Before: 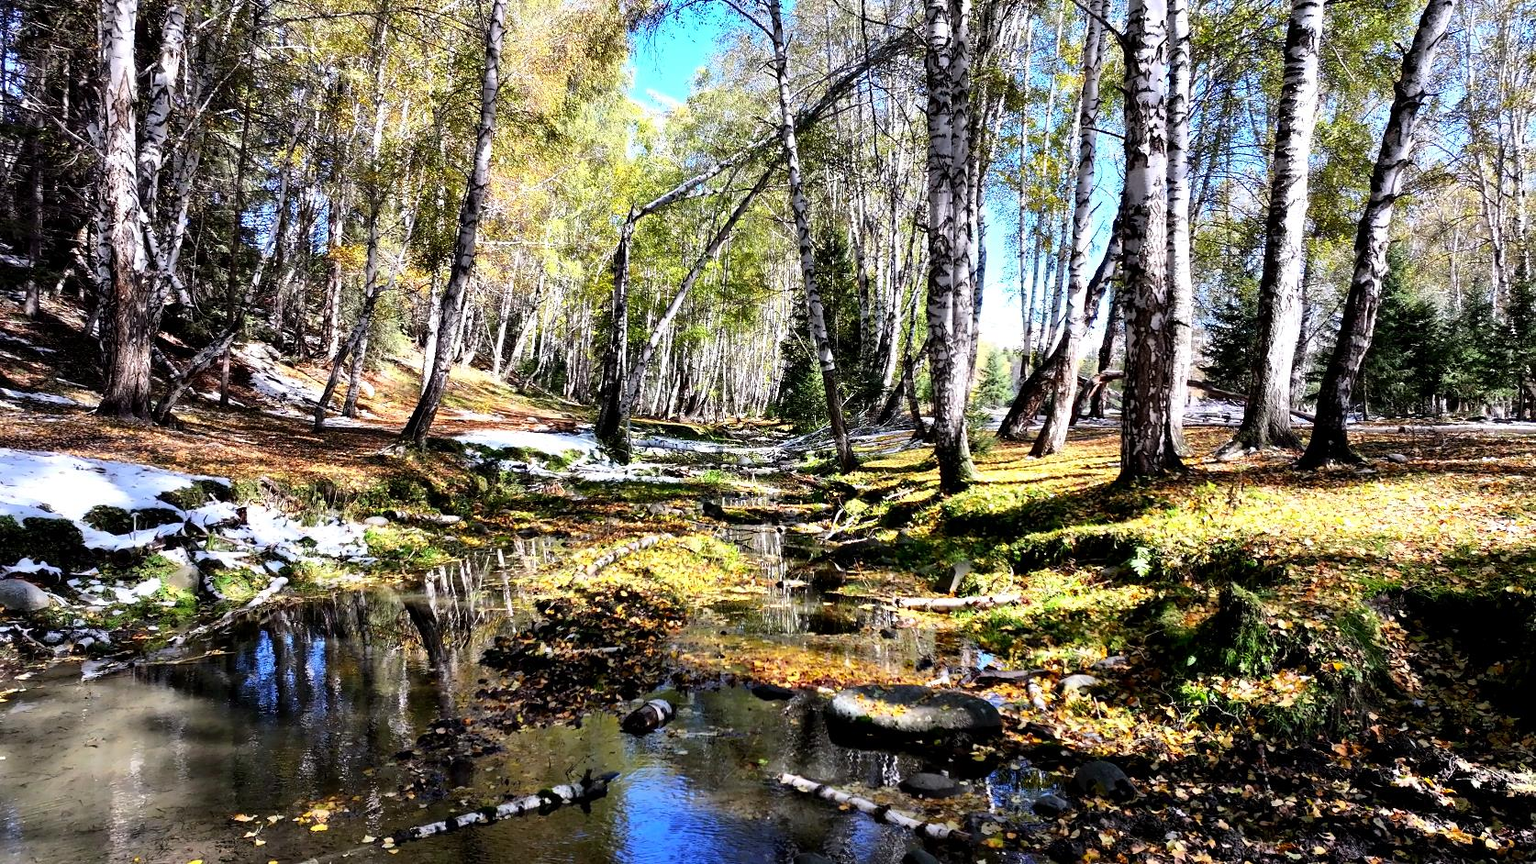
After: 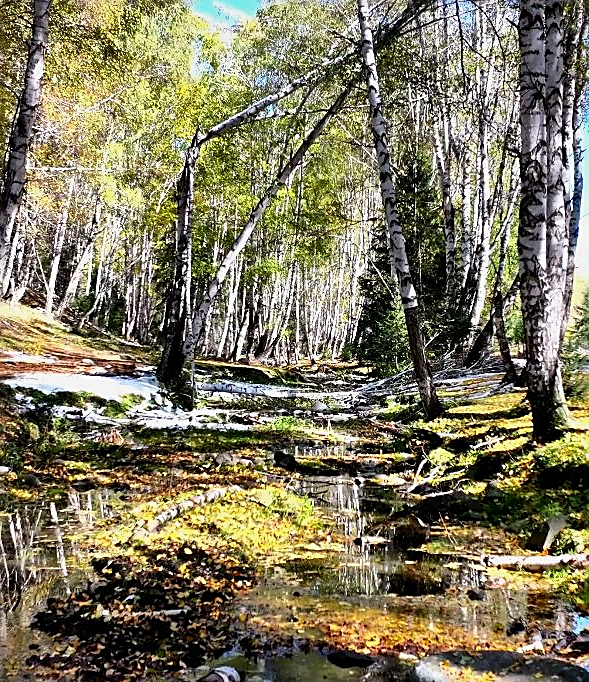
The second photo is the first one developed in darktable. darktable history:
sharpen: on, module defaults
crop and rotate: left 29.476%, top 10.214%, right 35.32%, bottom 17.333%
shadows and highlights: white point adjustment -3.64, highlights -63.34, highlights color adjustment 42%, soften with gaussian
